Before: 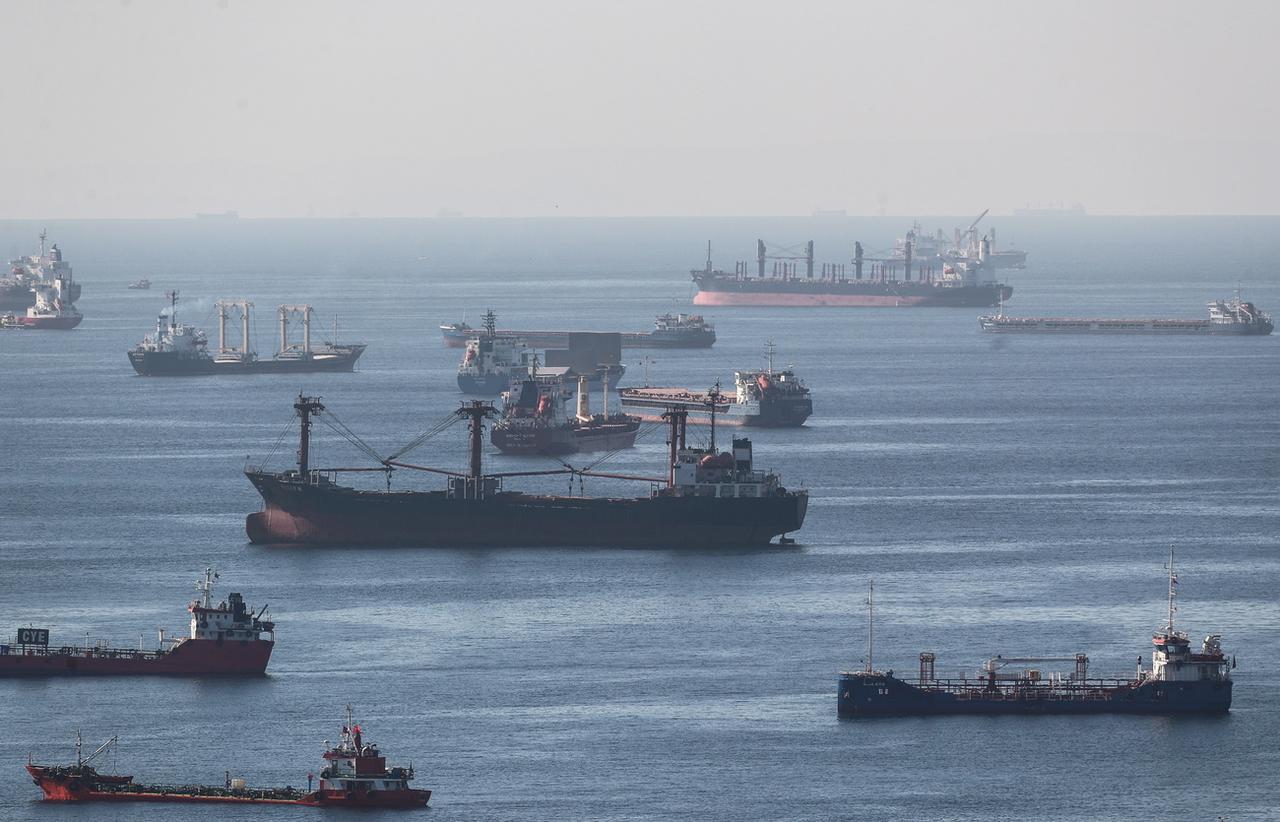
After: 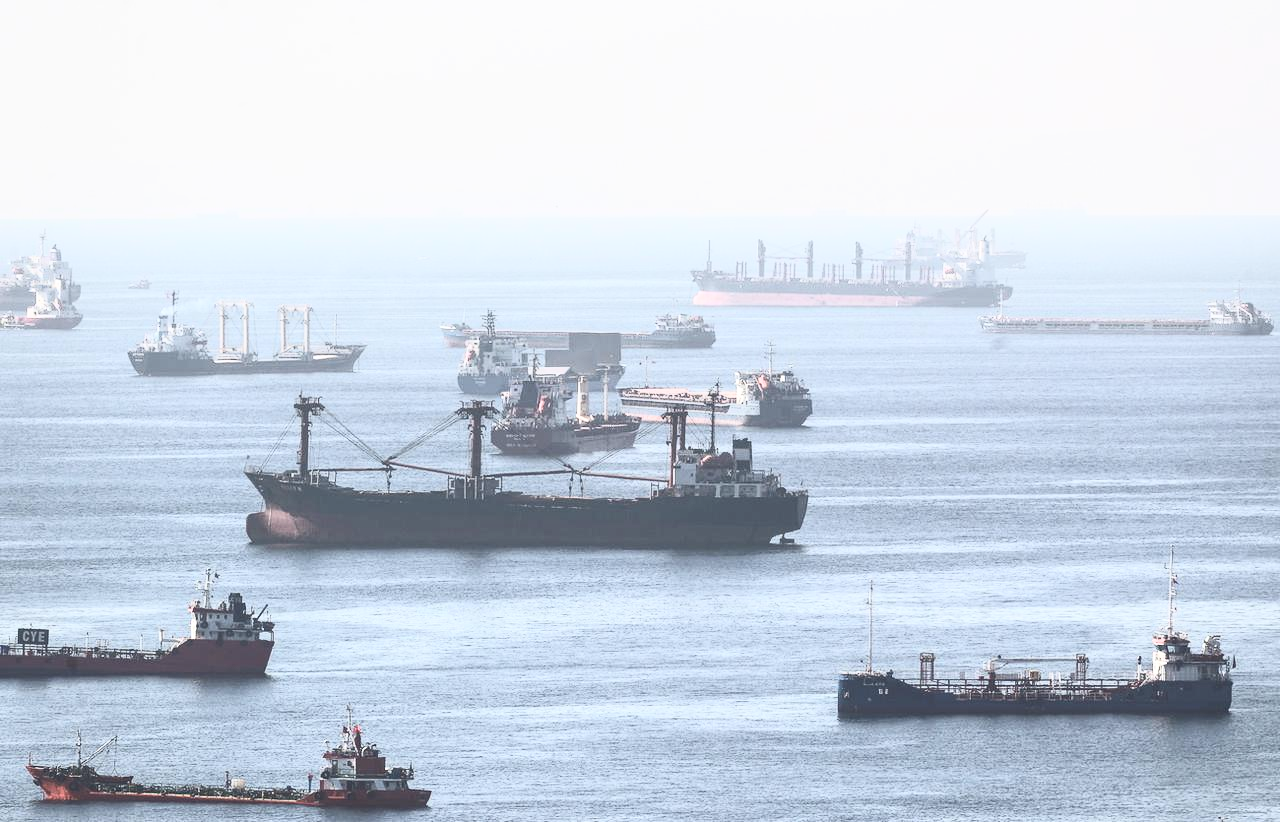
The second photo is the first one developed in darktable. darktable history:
contrast brightness saturation: contrast 0.416, brightness 0.559, saturation -0.191
exposure: exposure 0.203 EV, compensate highlight preservation false
tone curve: curves: ch0 [(0, 0.046) (0.04, 0.074) (0.831, 0.861) (1, 1)]; ch1 [(0, 0) (0.146, 0.159) (0.338, 0.365) (0.417, 0.455) (0.489, 0.486) (0.504, 0.502) (0.529, 0.537) (0.563, 0.567) (1, 1)]; ch2 [(0, 0) (0.307, 0.298) (0.388, 0.375) (0.443, 0.456) (0.485, 0.492) (0.544, 0.525) (1, 1)], color space Lab, linked channels, preserve colors none
